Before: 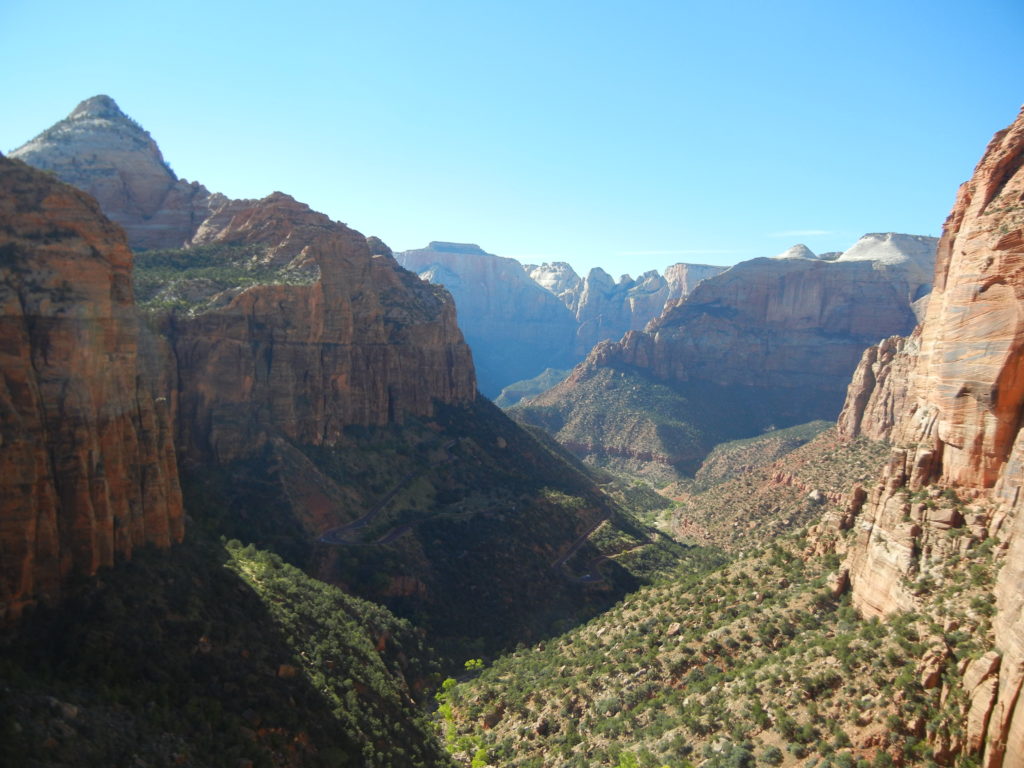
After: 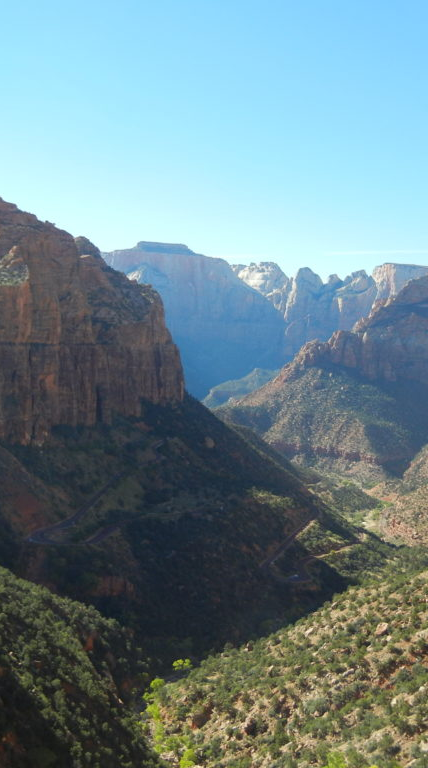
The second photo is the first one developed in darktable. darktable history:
crop: left 28.607%, right 29.537%
